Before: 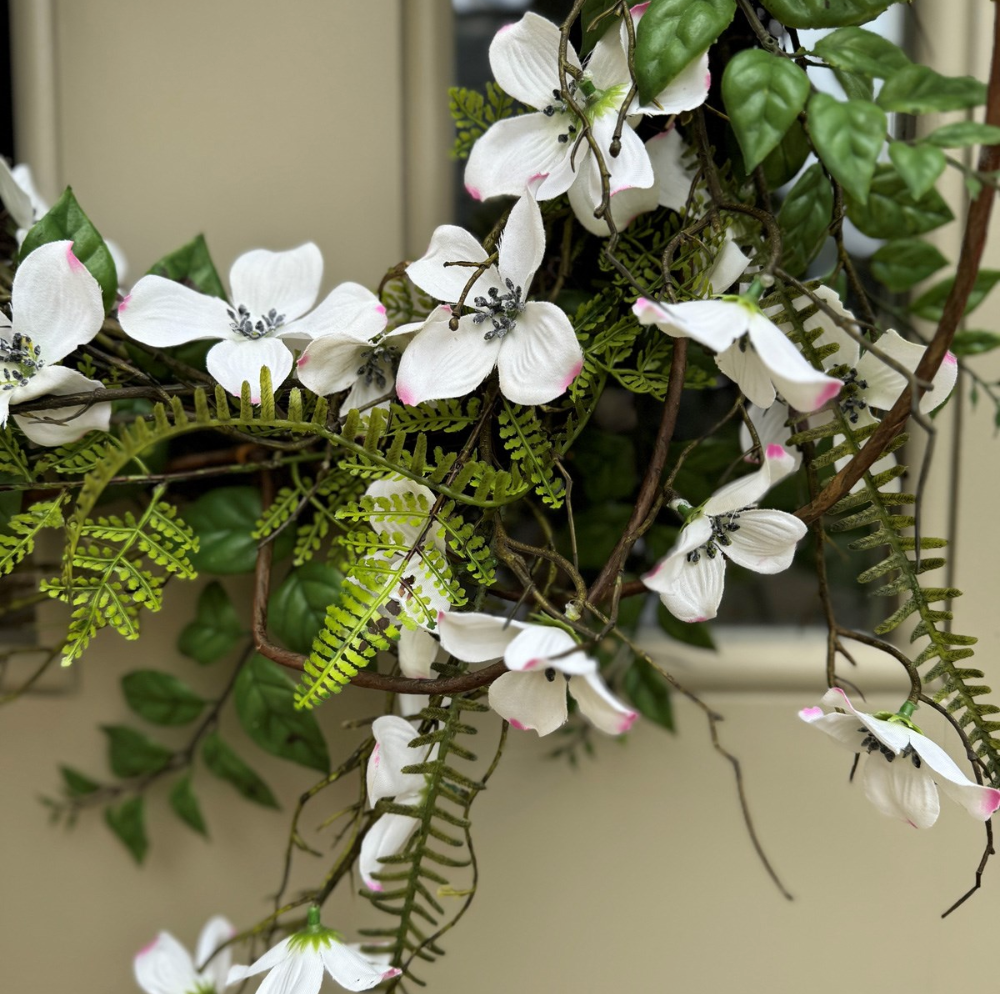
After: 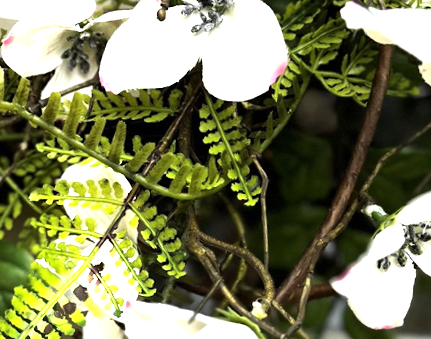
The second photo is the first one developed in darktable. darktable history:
crop: left 31.751%, top 32.172%, right 27.8%, bottom 35.83%
white balance: emerald 1
tone equalizer "contrast tone curve: medium": -8 EV -0.75 EV, -7 EV -0.7 EV, -6 EV -0.6 EV, -5 EV -0.4 EV, -3 EV 0.4 EV, -2 EV 0.6 EV, -1 EV 0.7 EV, +0 EV 0.75 EV, edges refinement/feathering 500, mask exposure compensation -1.57 EV, preserve details no
exposure: exposure 0.921 EV
rotate and perspective: rotation 4.1°, automatic cropping off
